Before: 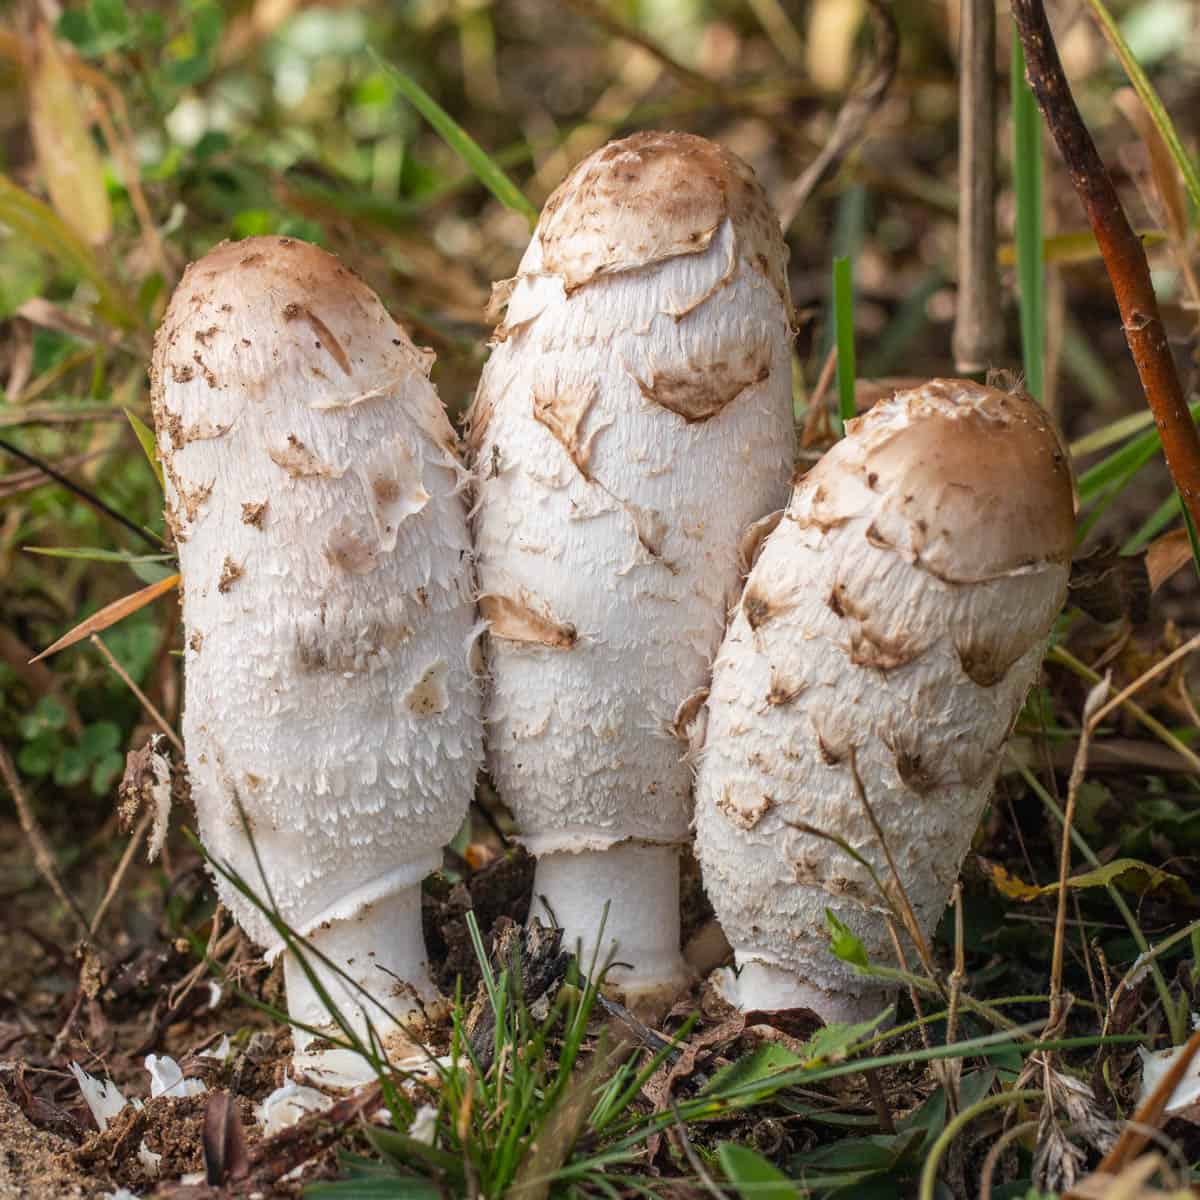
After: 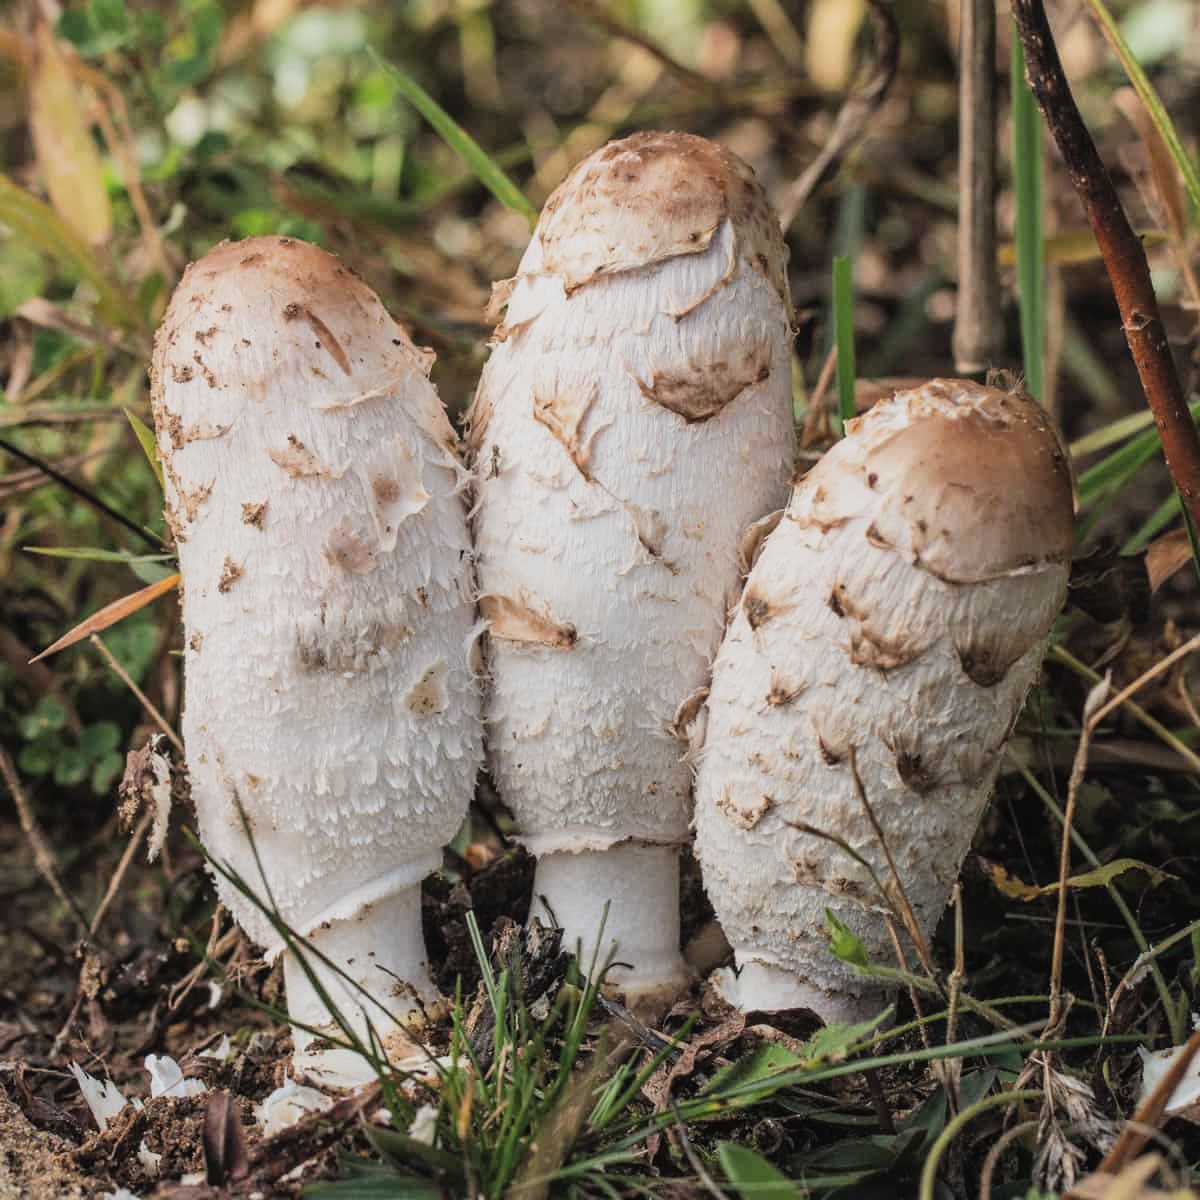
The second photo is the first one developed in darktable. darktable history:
filmic rgb: black relative exposure -5.03 EV, white relative exposure 3.97 EV, hardness 2.91, contrast 1.3, highlights saturation mix -28.95%
exposure: black level correction -0.023, exposure -0.038 EV, compensate exposure bias true, compensate highlight preservation false
